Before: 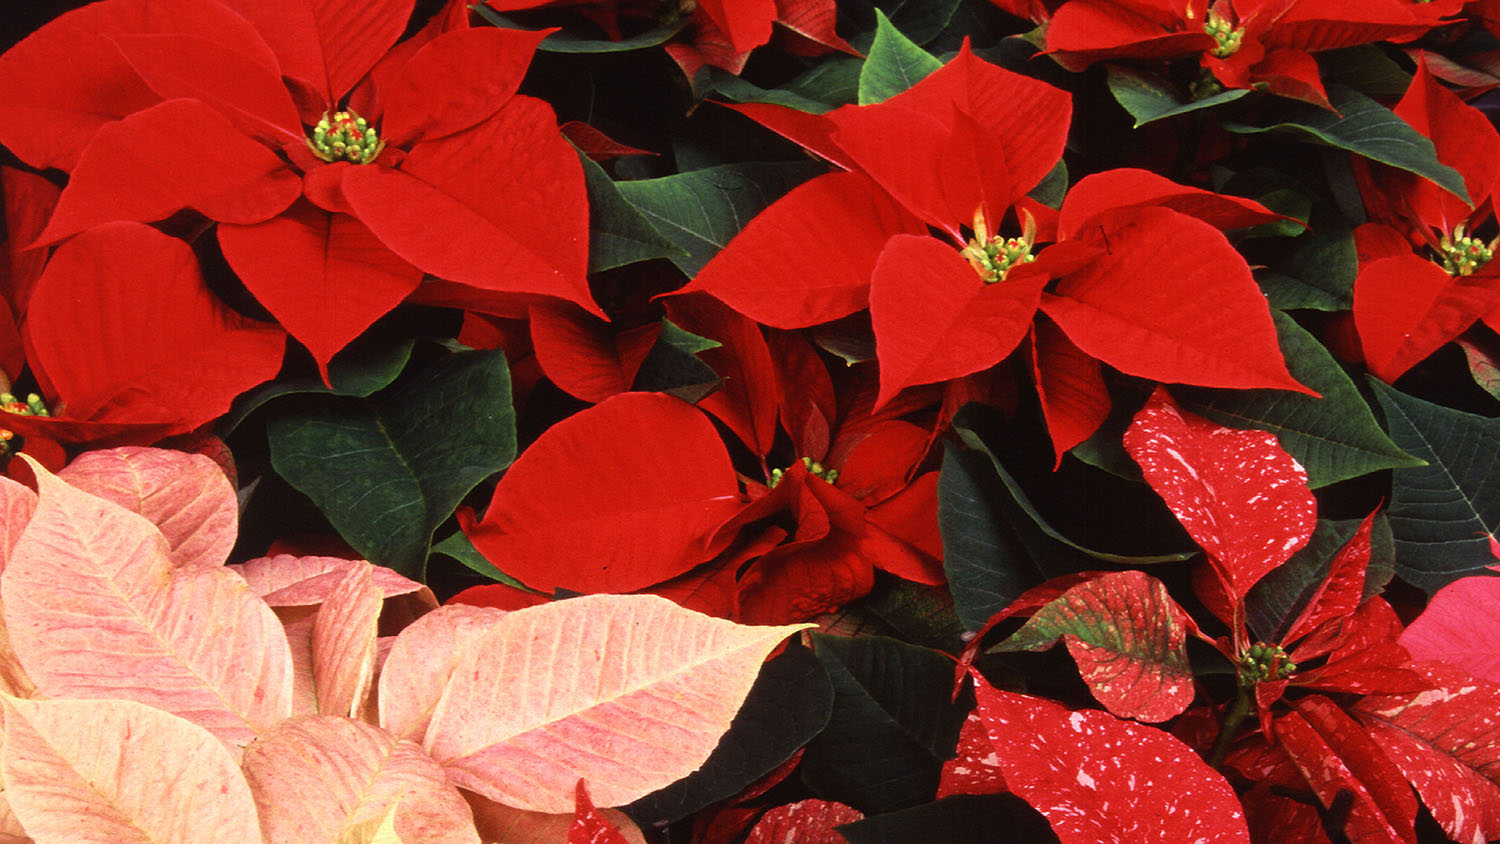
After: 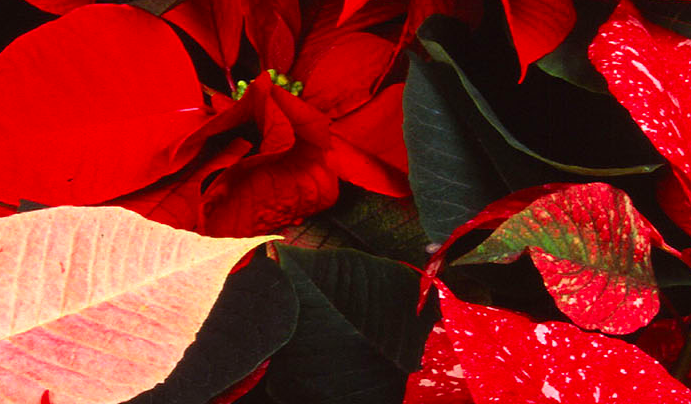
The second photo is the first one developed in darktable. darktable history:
color correction: highlights b* 0.029, saturation 1.31
crop: left 35.727%, top 46.089%, right 18.147%, bottom 6.014%
